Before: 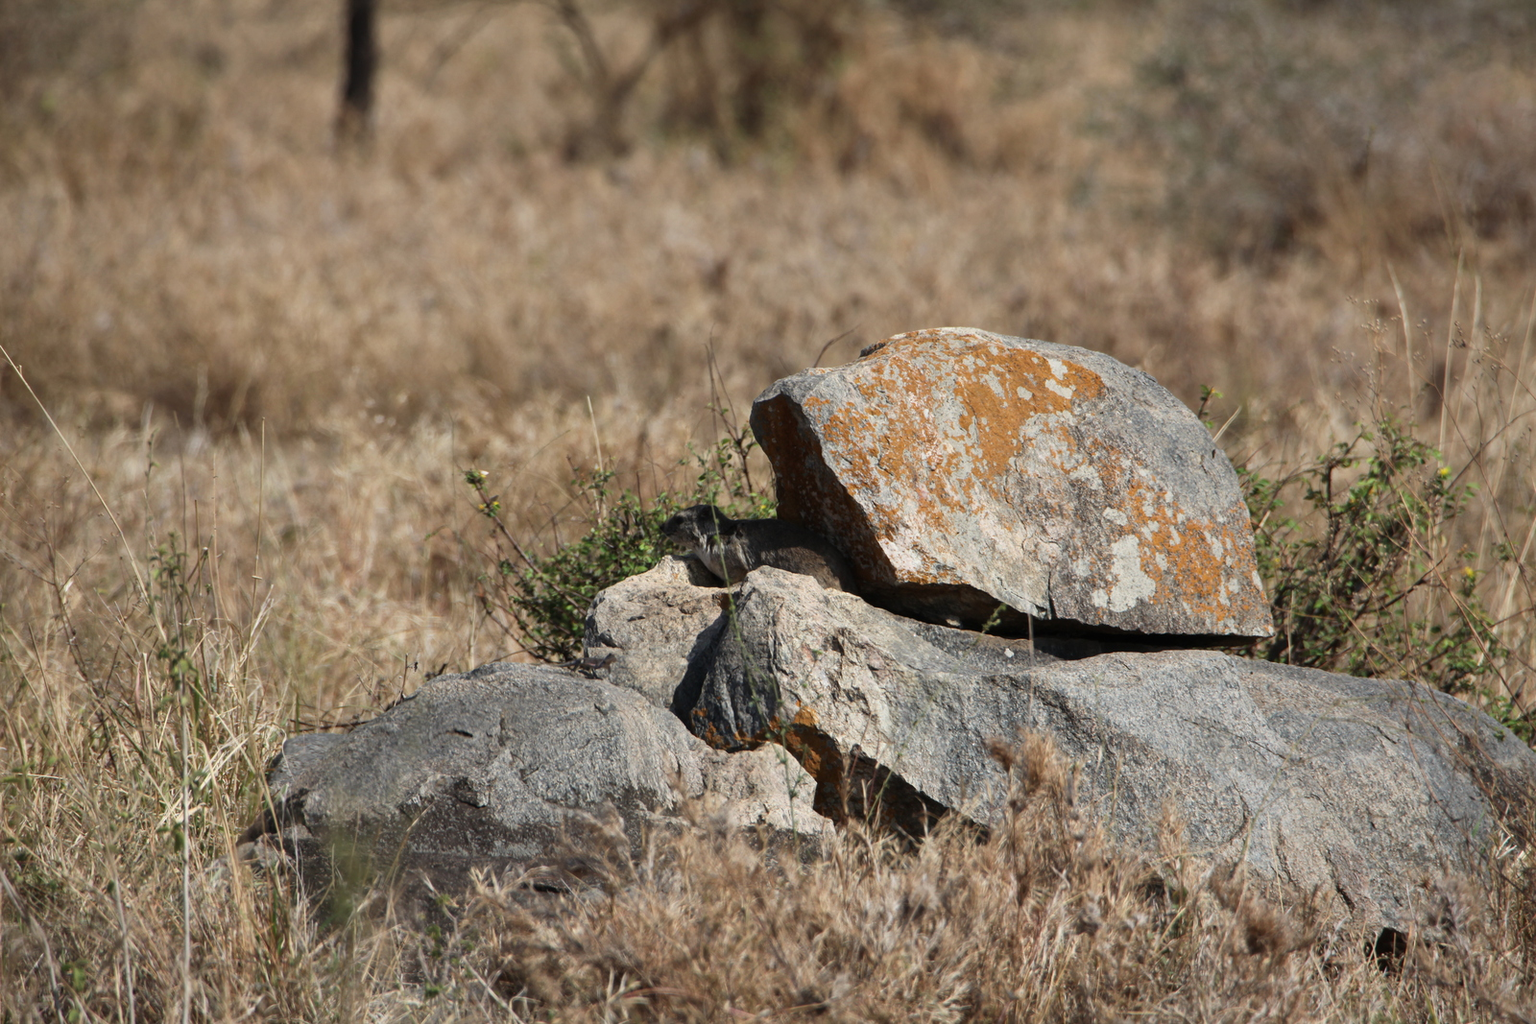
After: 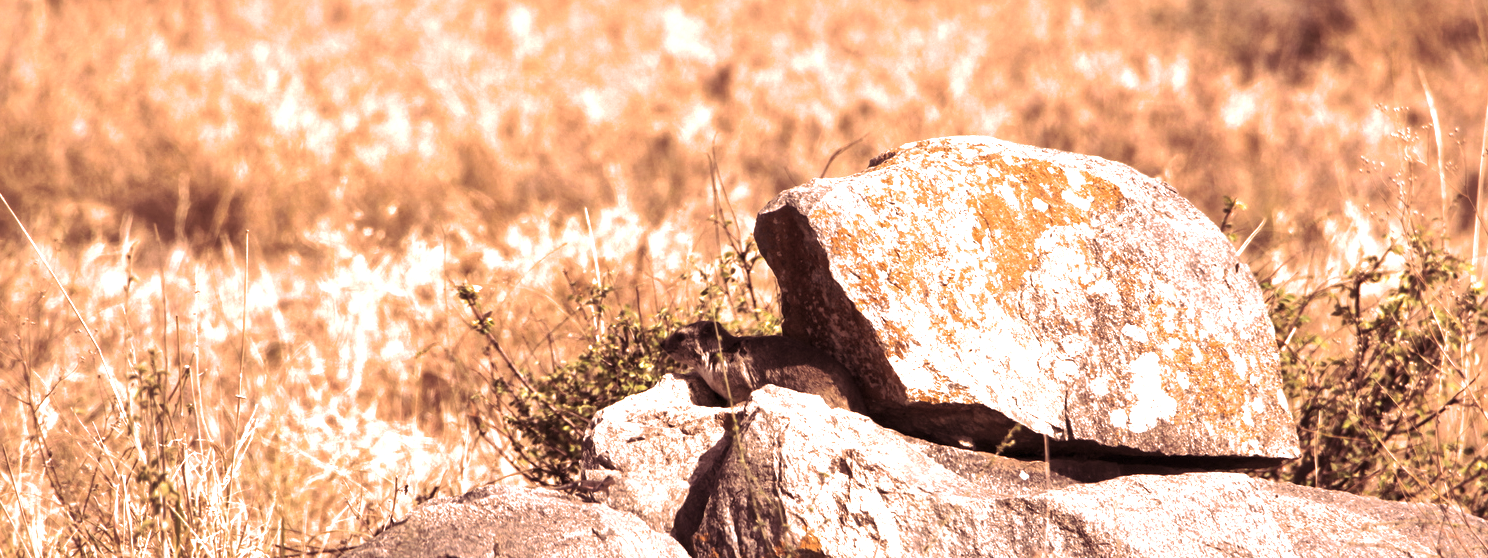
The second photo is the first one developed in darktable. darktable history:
crop: left 1.744%, top 19.225%, right 5.069%, bottom 28.357%
local contrast: mode bilateral grid, contrast 25, coarseness 47, detail 151%, midtone range 0.2
split-toning: highlights › hue 298.8°, highlights › saturation 0.73, compress 41.76%
exposure: black level correction 0, exposure 1.45 EV, compensate exposure bias true, compensate highlight preservation false
color correction: highlights a* 40, highlights b* 40, saturation 0.69
